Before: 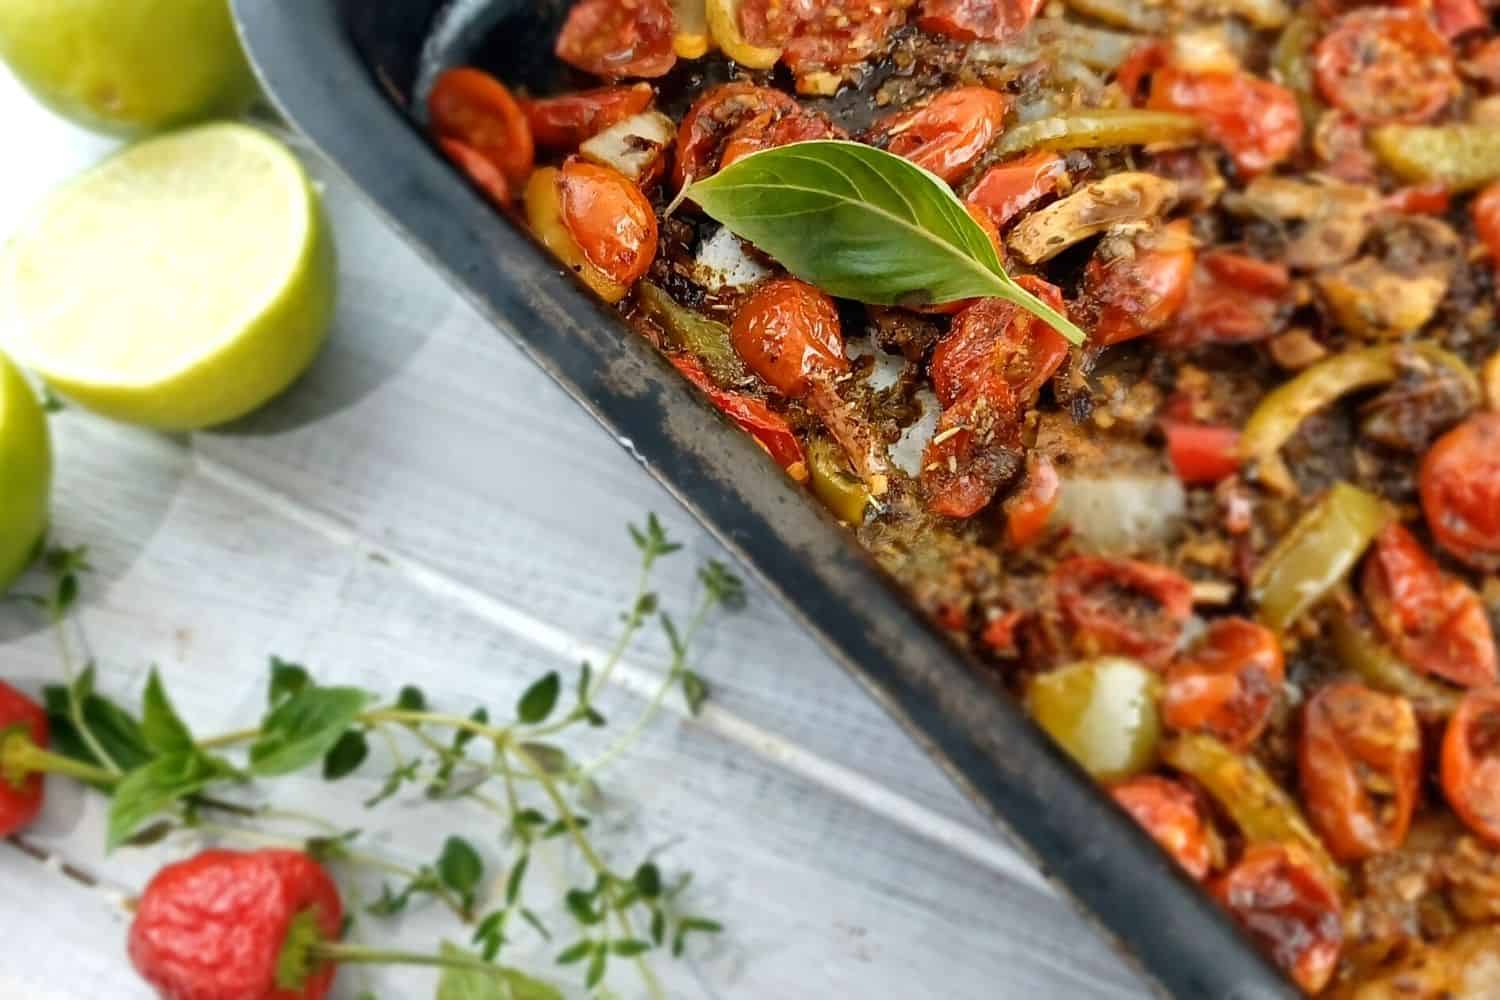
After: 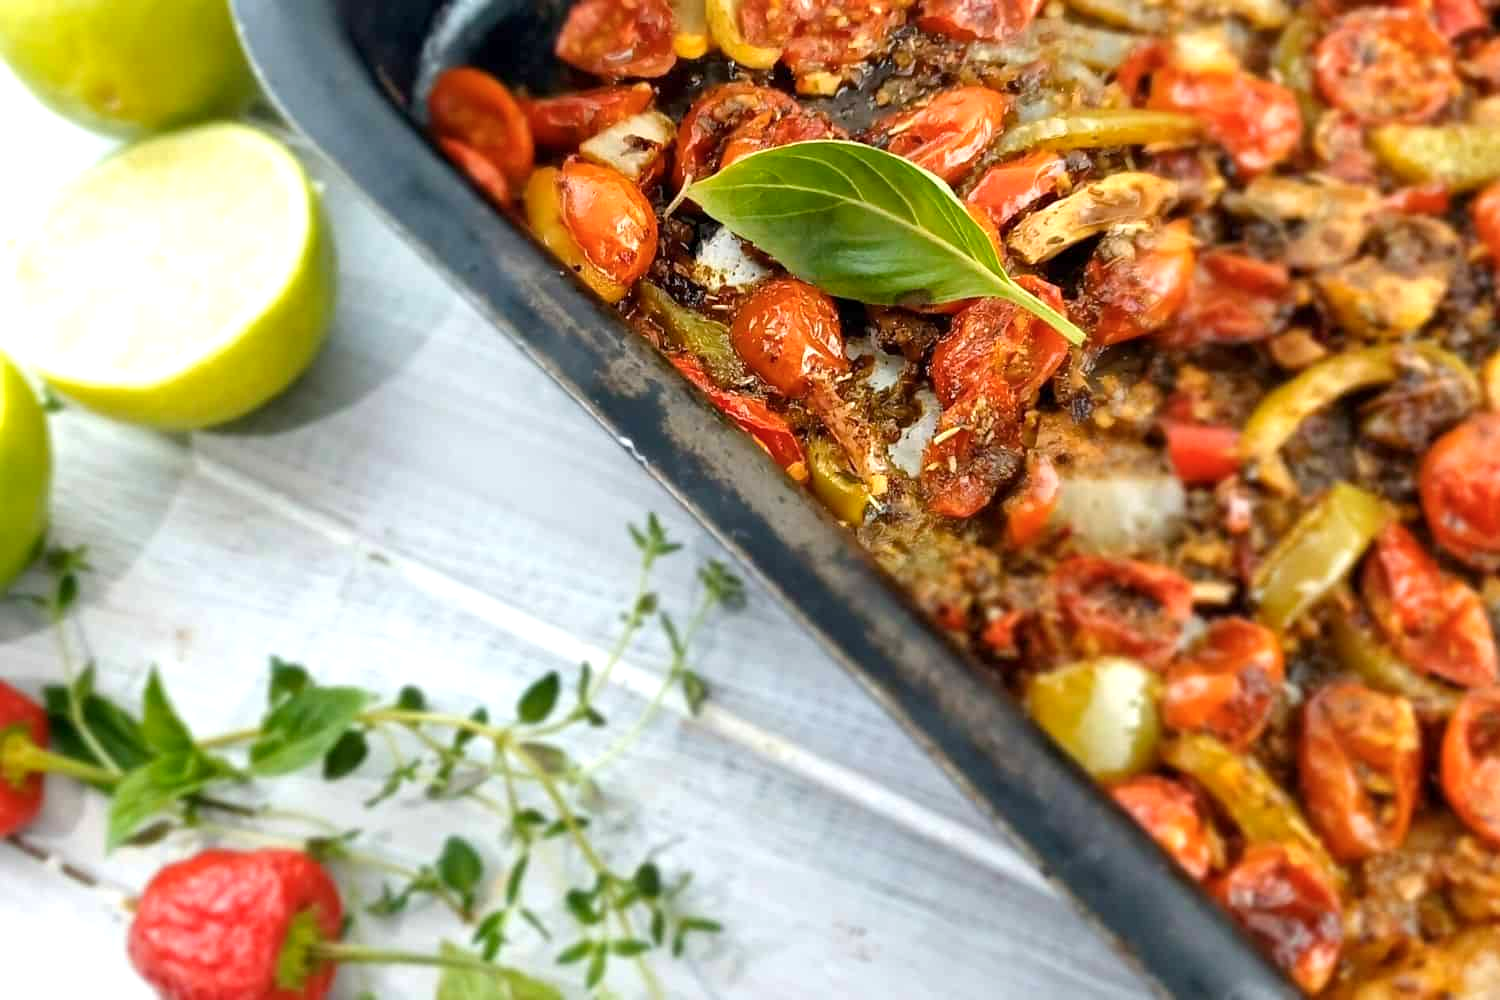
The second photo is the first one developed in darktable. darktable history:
exposure: black level correction 0.001, exposure 0.5 EV, compensate highlight preservation false
color balance rgb: perceptual saturation grading › global saturation 0.281%, perceptual brilliance grading › global brilliance 1.185%, perceptual brilliance grading › highlights -3.945%, global vibrance 20%
